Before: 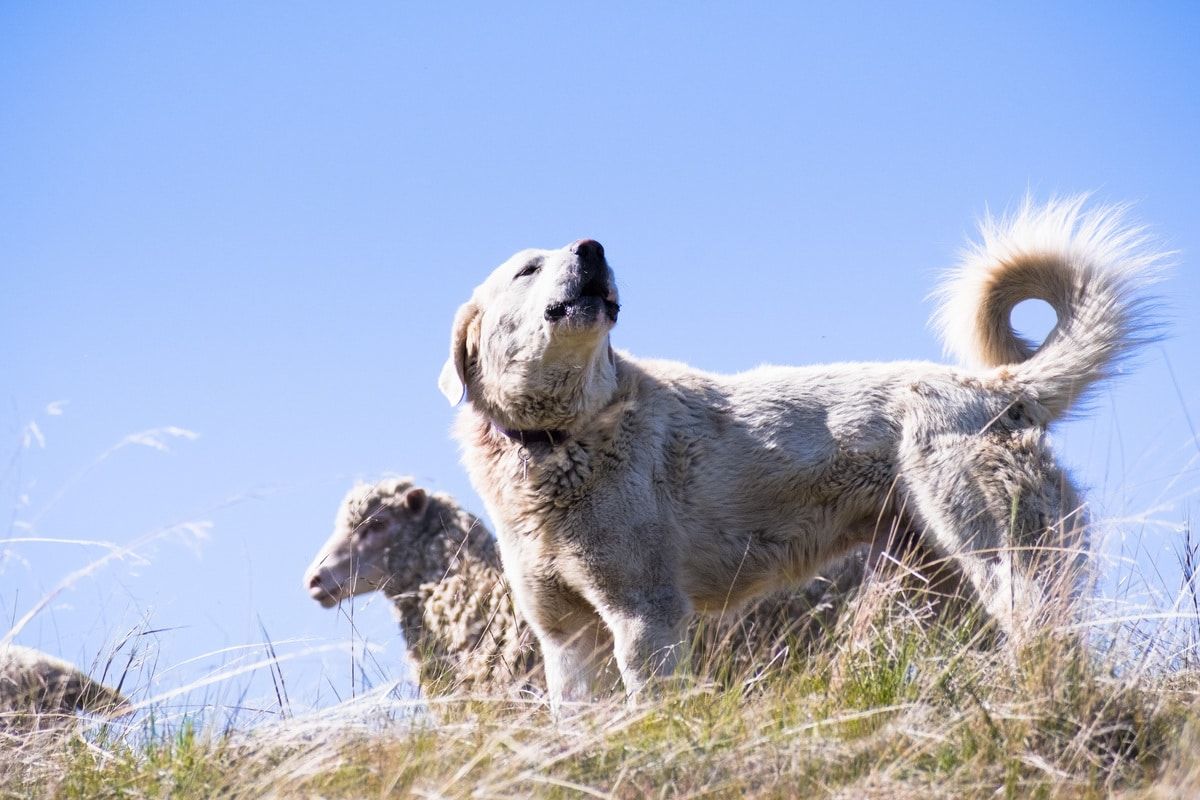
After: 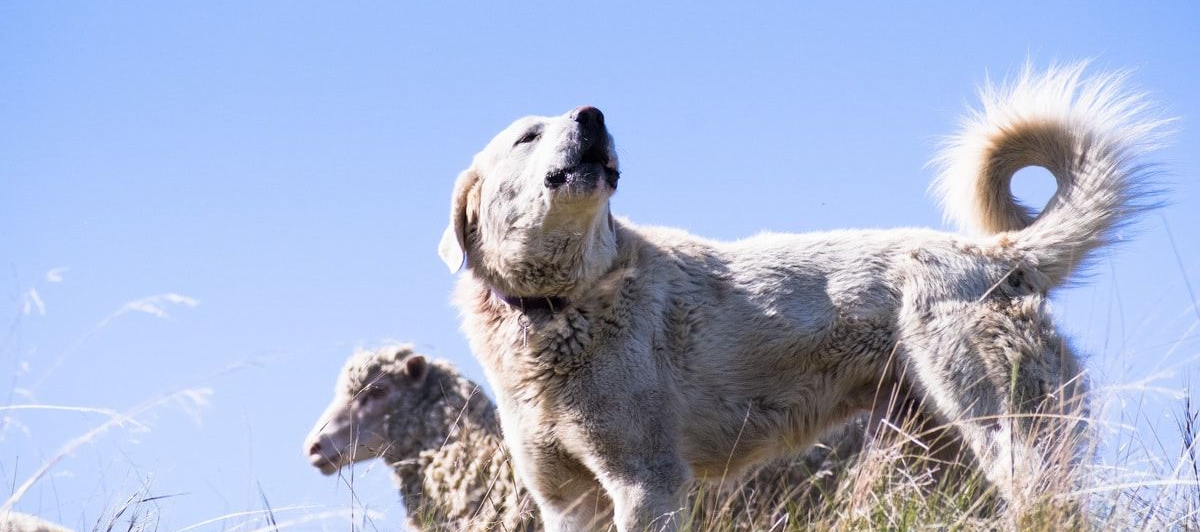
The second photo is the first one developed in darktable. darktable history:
crop: top 16.727%, bottom 16.727%
rotate and perspective: automatic cropping off
